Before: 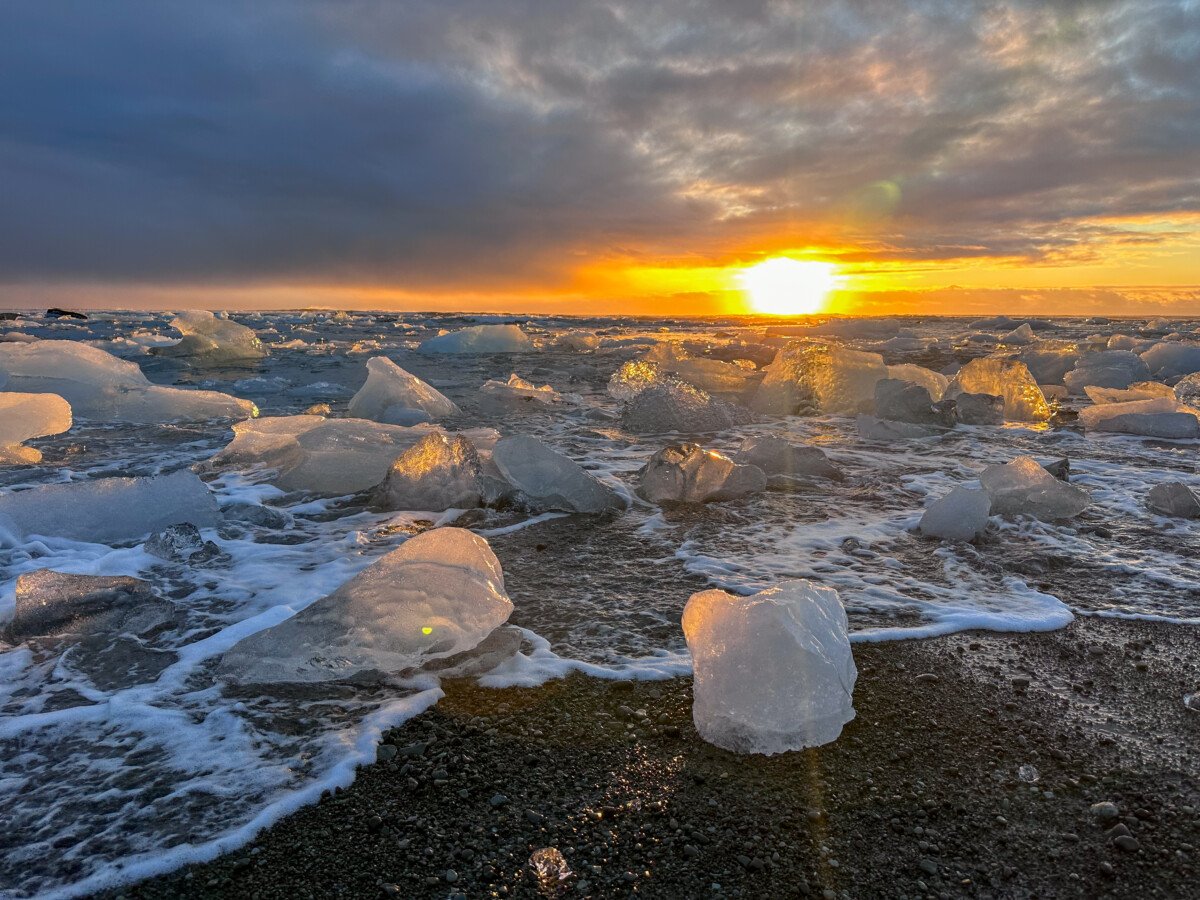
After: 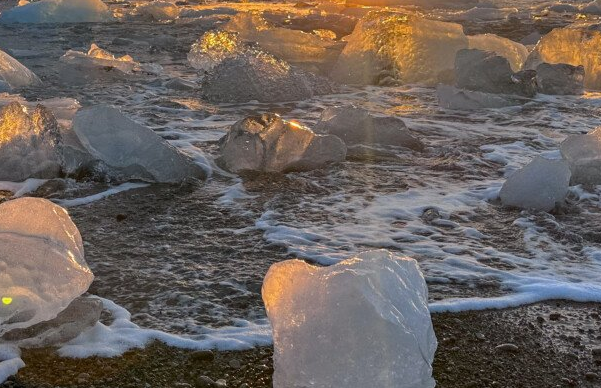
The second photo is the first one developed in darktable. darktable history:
tone equalizer: smoothing diameter 24.89%, edges refinement/feathering 11.66, preserve details guided filter
crop: left 35.076%, top 36.731%, right 14.79%, bottom 20.111%
